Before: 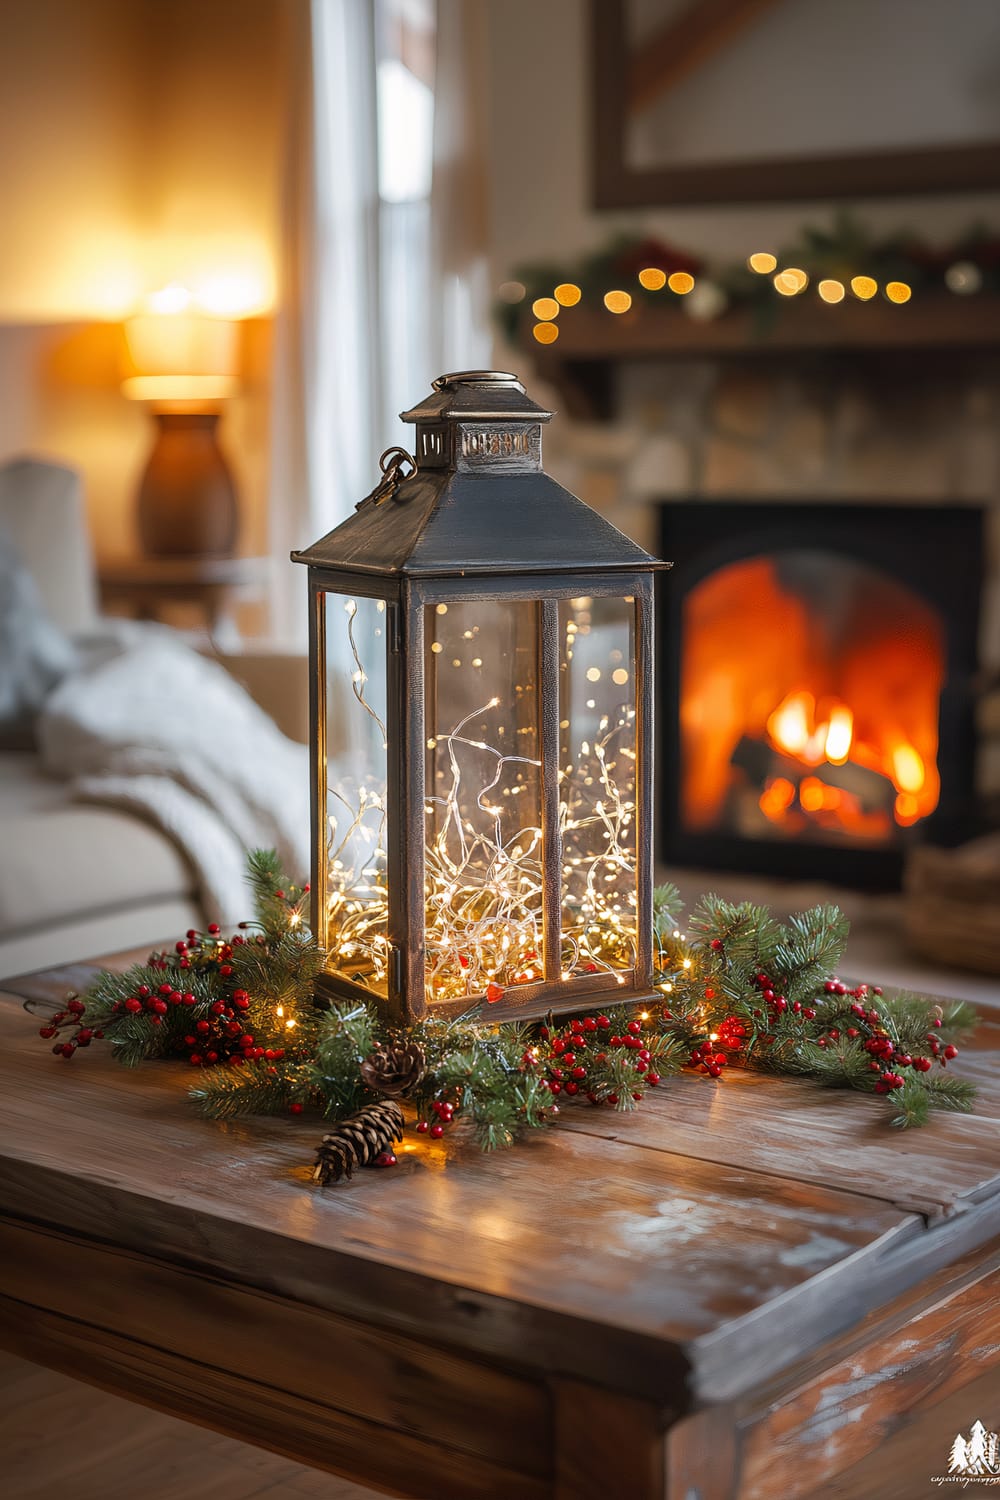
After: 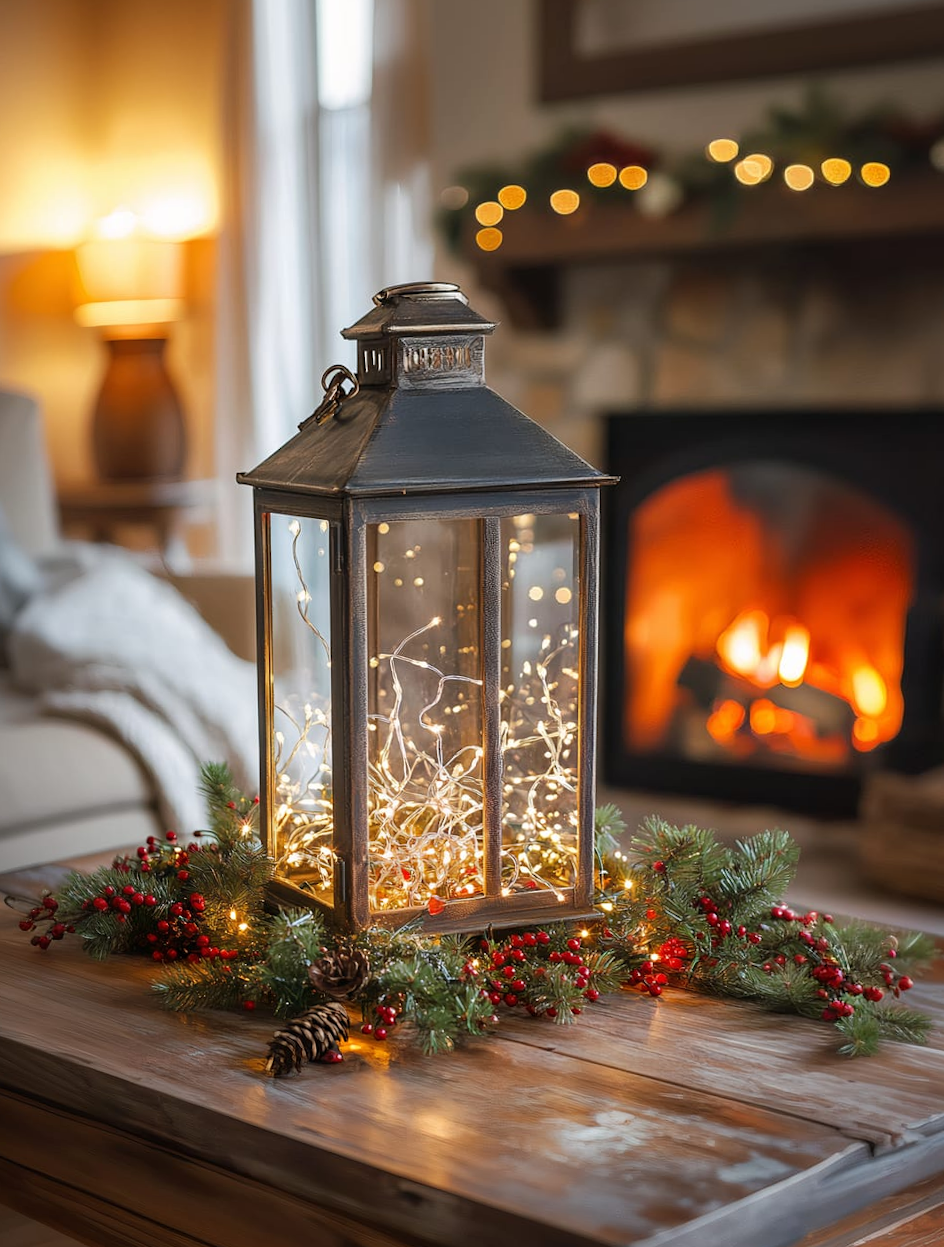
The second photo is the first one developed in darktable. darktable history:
crop and rotate: top 5.609%, bottom 5.609%
rotate and perspective: rotation 0.062°, lens shift (vertical) 0.115, lens shift (horizontal) -0.133, crop left 0.047, crop right 0.94, crop top 0.061, crop bottom 0.94
